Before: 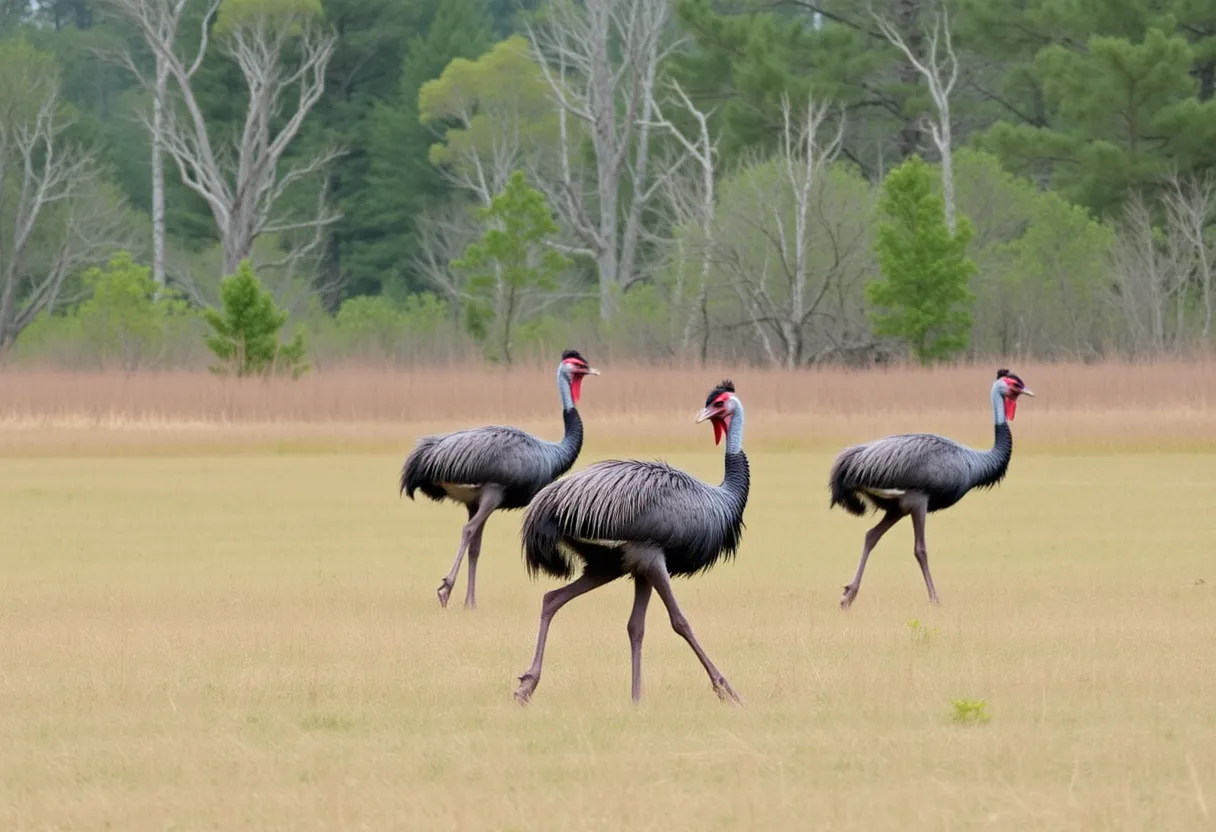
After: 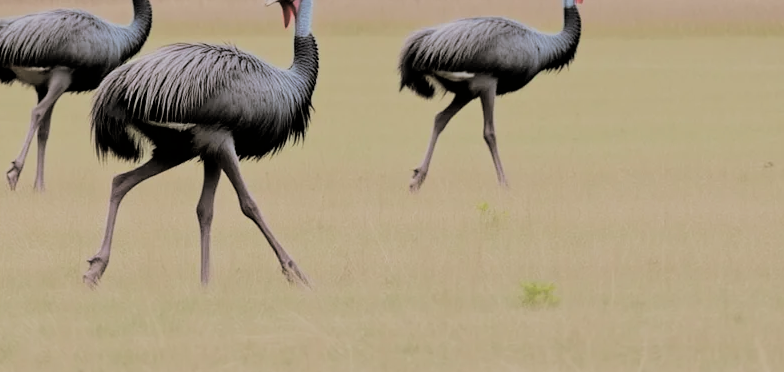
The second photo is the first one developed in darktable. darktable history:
split-toning: shadows › hue 46.8°, shadows › saturation 0.17, highlights › hue 316.8°, highlights › saturation 0.27, balance -51.82
filmic rgb: black relative exposure -6.98 EV, white relative exposure 5.63 EV, hardness 2.86
crop and rotate: left 35.509%, top 50.238%, bottom 4.934%
